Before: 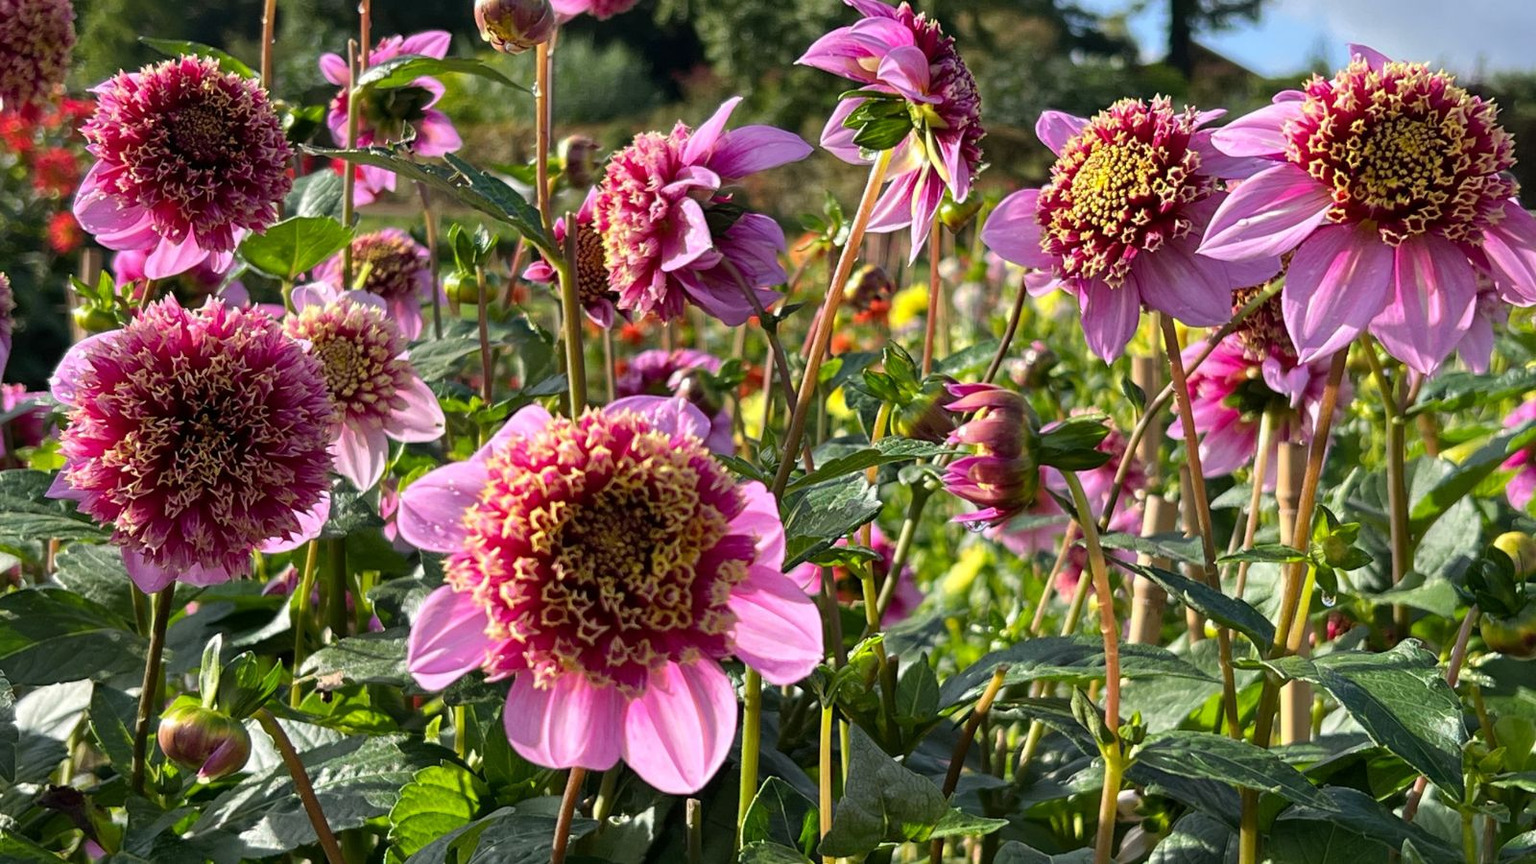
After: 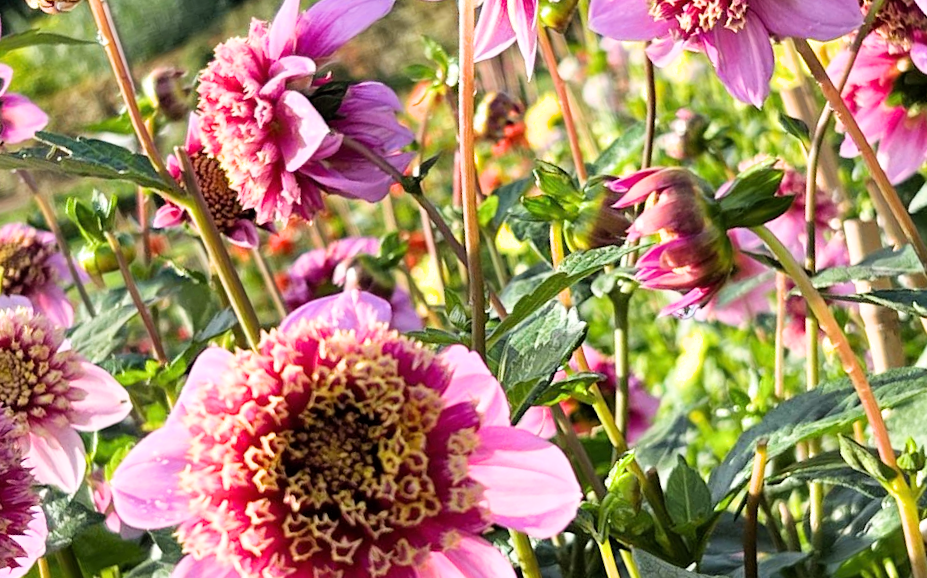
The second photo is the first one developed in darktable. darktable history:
crop and rotate: angle 19.65°, left 6.825%, right 3.932%, bottom 1.1%
exposure: black level correction 0, exposure 1.101 EV, compensate highlight preservation false
filmic rgb: middle gray luminance 9.05%, black relative exposure -10.6 EV, white relative exposure 3.45 EV, target black luminance 0%, hardness 5.95, latitude 59.59%, contrast 1.086, highlights saturation mix 4.61%, shadows ↔ highlights balance 28.84%
